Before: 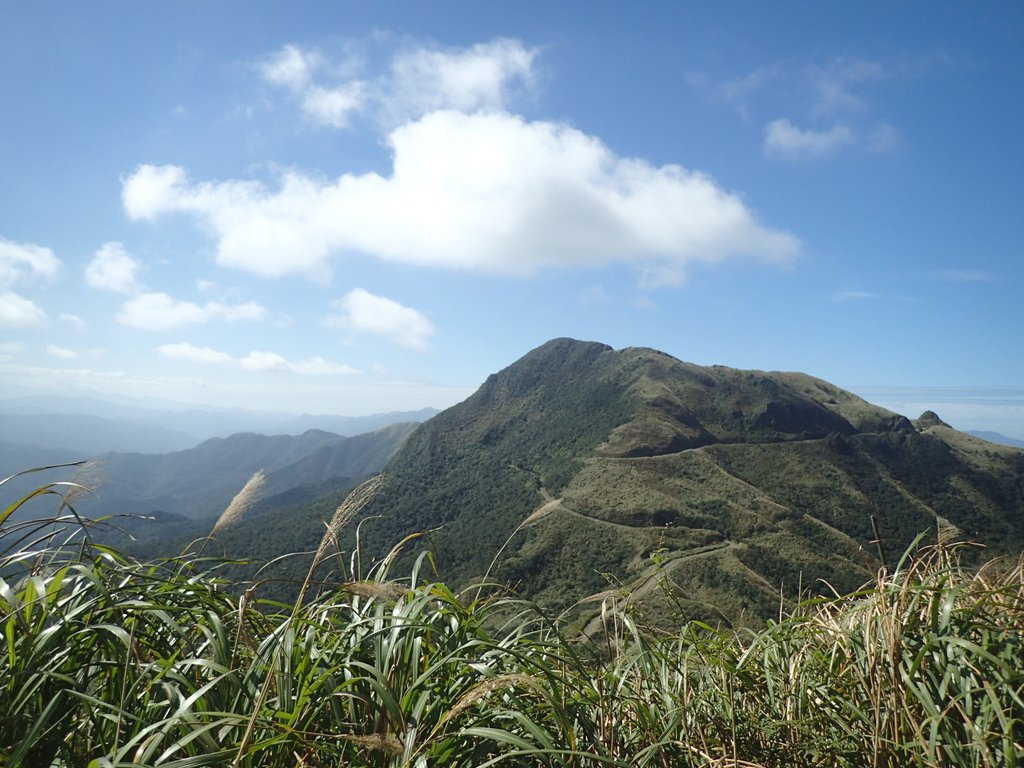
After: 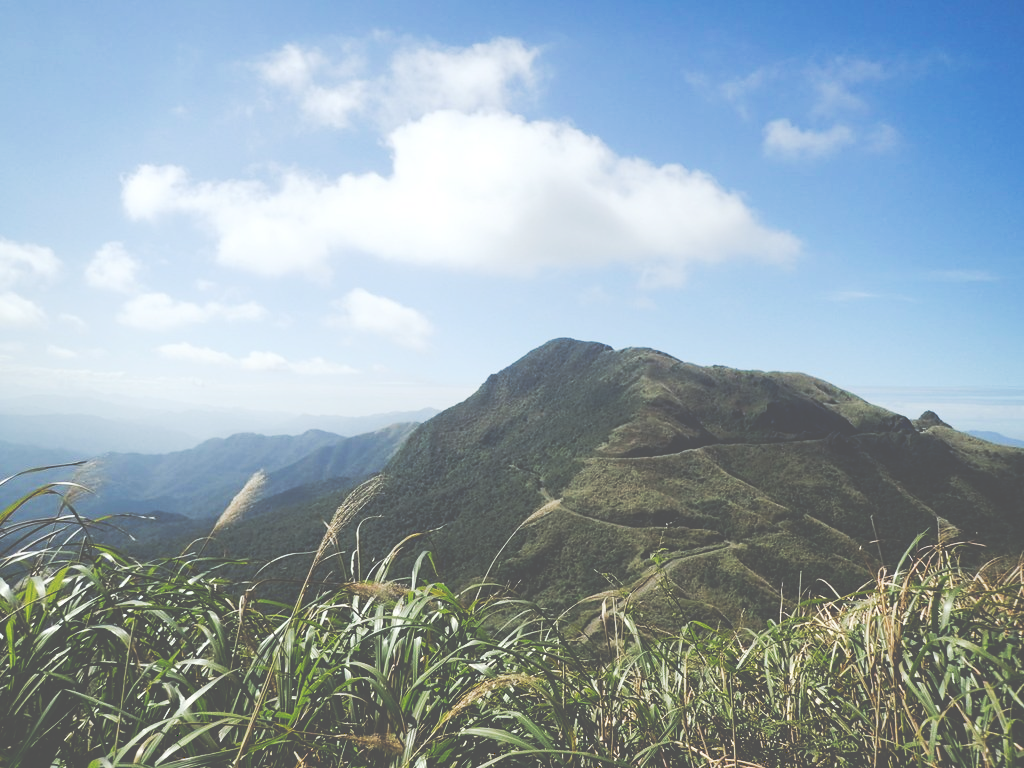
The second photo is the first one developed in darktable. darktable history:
tone curve: curves: ch0 [(0, 0) (0.003, 0.334) (0.011, 0.338) (0.025, 0.338) (0.044, 0.338) (0.069, 0.339) (0.1, 0.342) (0.136, 0.343) (0.177, 0.349) (0.224, 0.36) (0.277, 0.385) (0.335, 0.42) (0.399, 0.465) (0.468, 0.535) (0.543, 0.632) (0.623, 0.73) (0.709, 0.814) (0.801, 0.879) (0.898, 0.935) (1, 1)], preserve colors none
